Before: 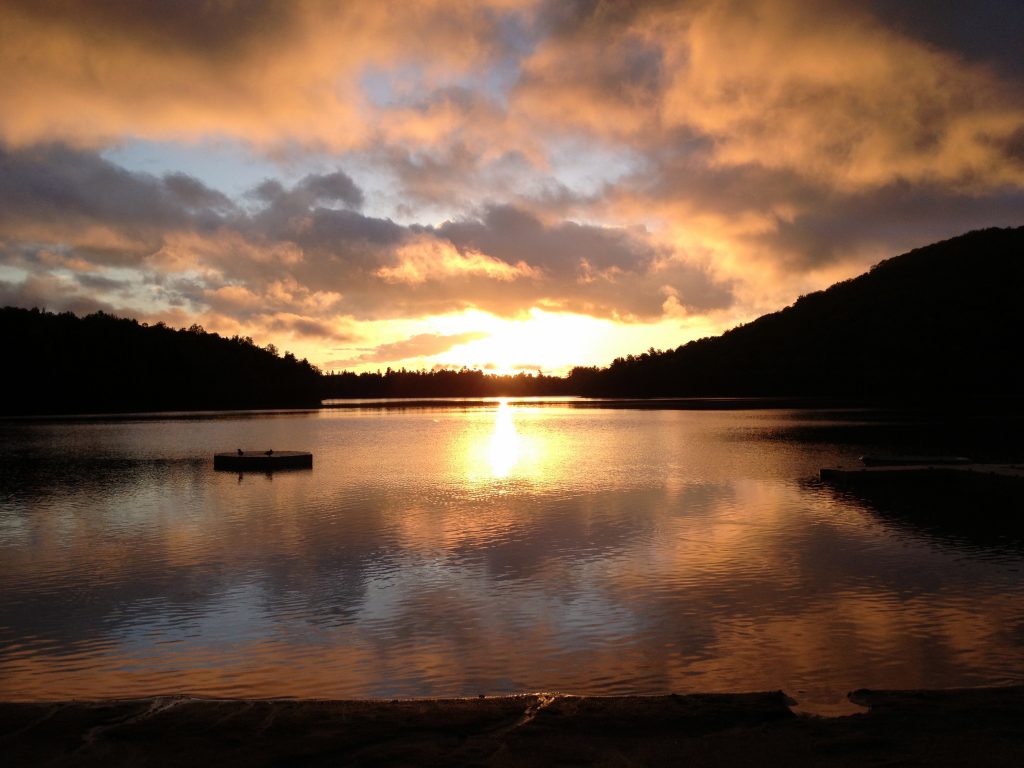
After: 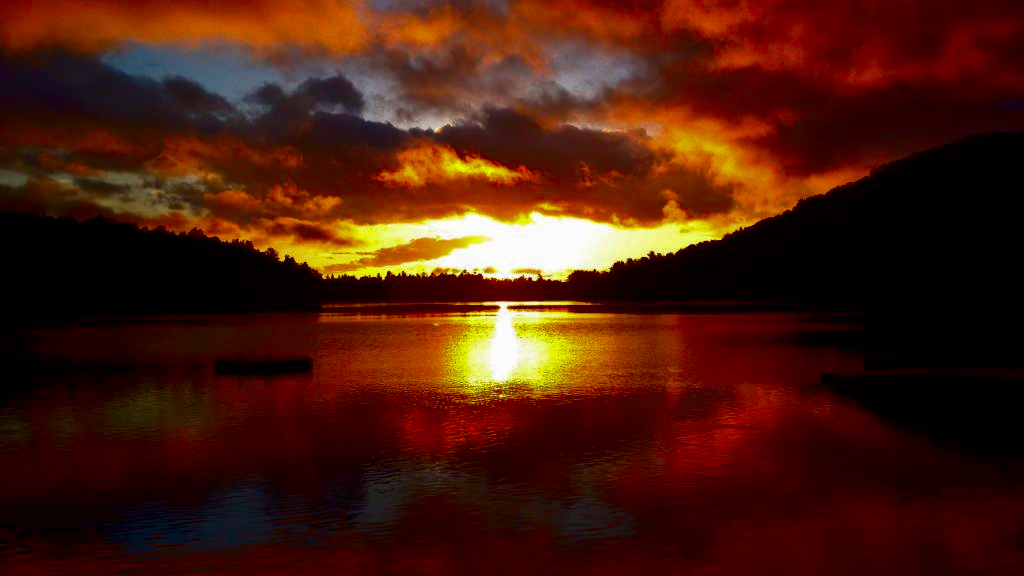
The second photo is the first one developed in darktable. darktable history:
crop and rotate: top 12.5%, bottom 12.5%
contrast brightness saturation: brightness -1, saturation 1
white balance: emerald 1
shadows and highlights: shadows 25, highlights -25
